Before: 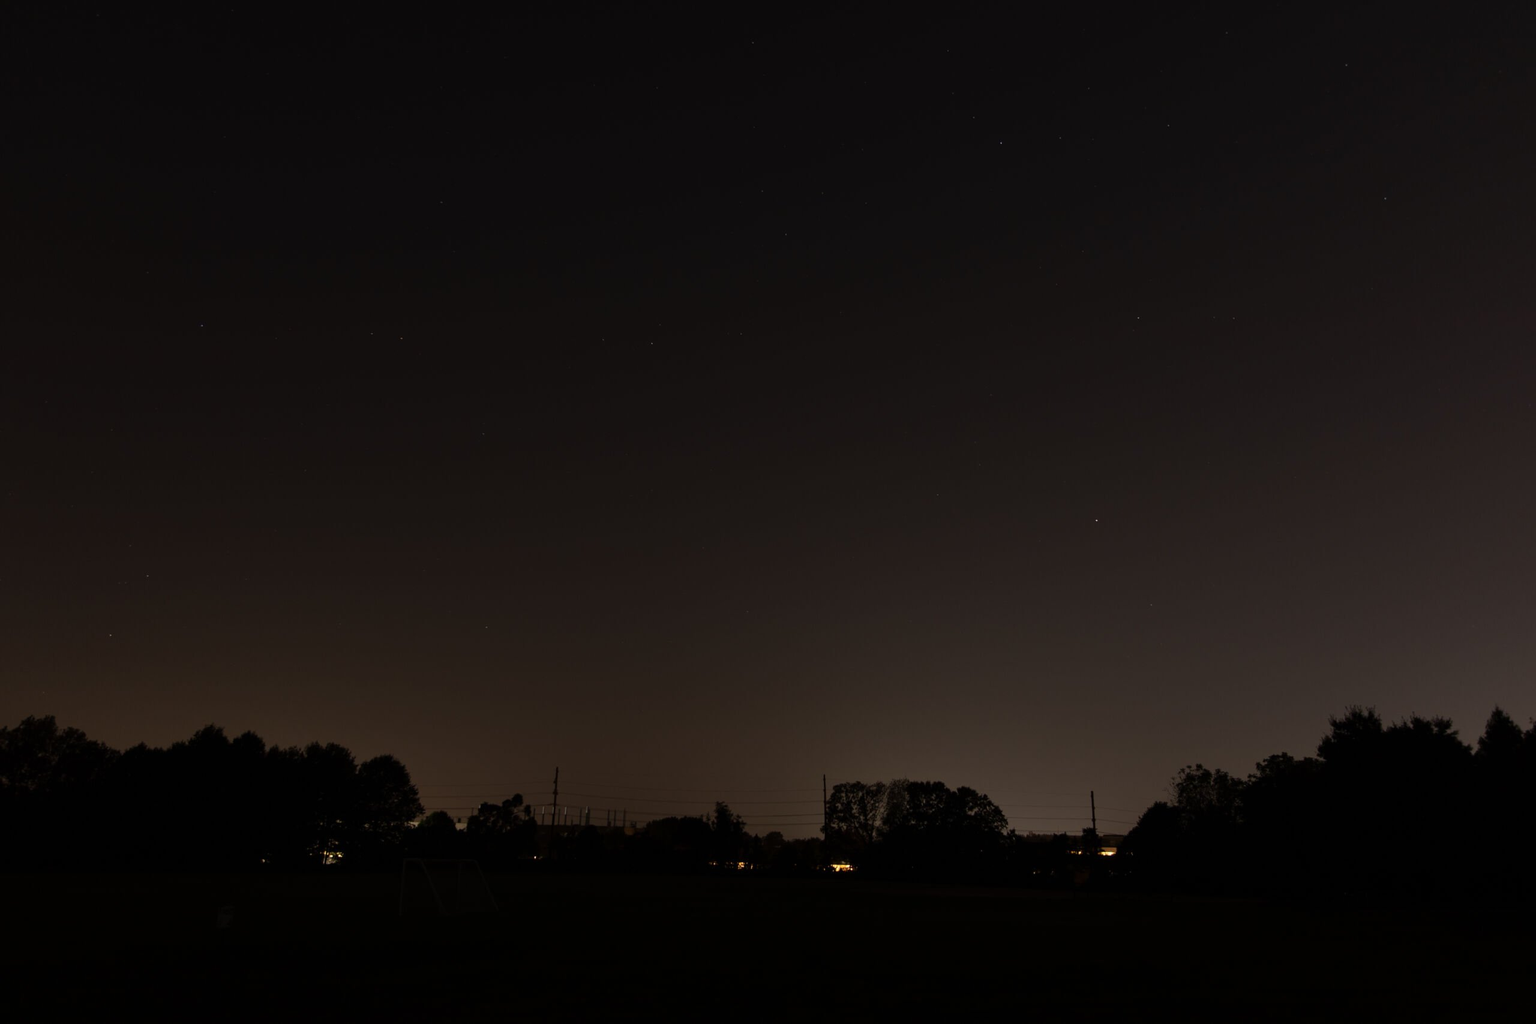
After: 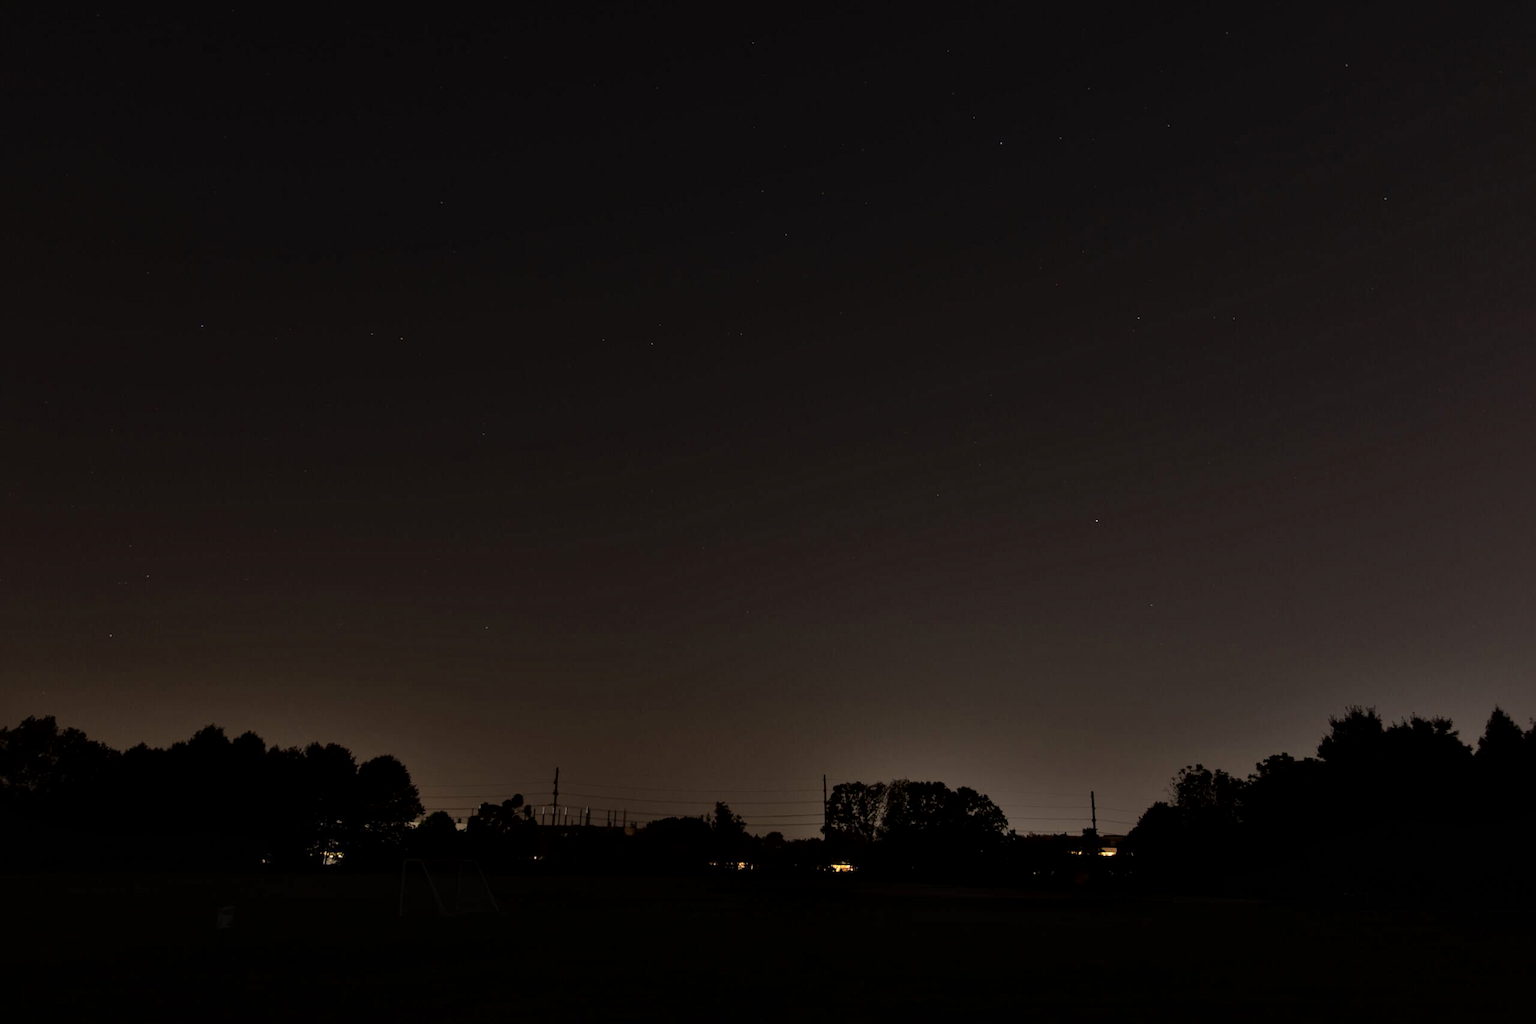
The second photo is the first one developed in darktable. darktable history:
exposure: exposure 0.127 EV, compensate highlight preservation false
local contrast: mode bilateral grid, contrast 25, coarseness 60, detail 151%, midtone range 0.2
